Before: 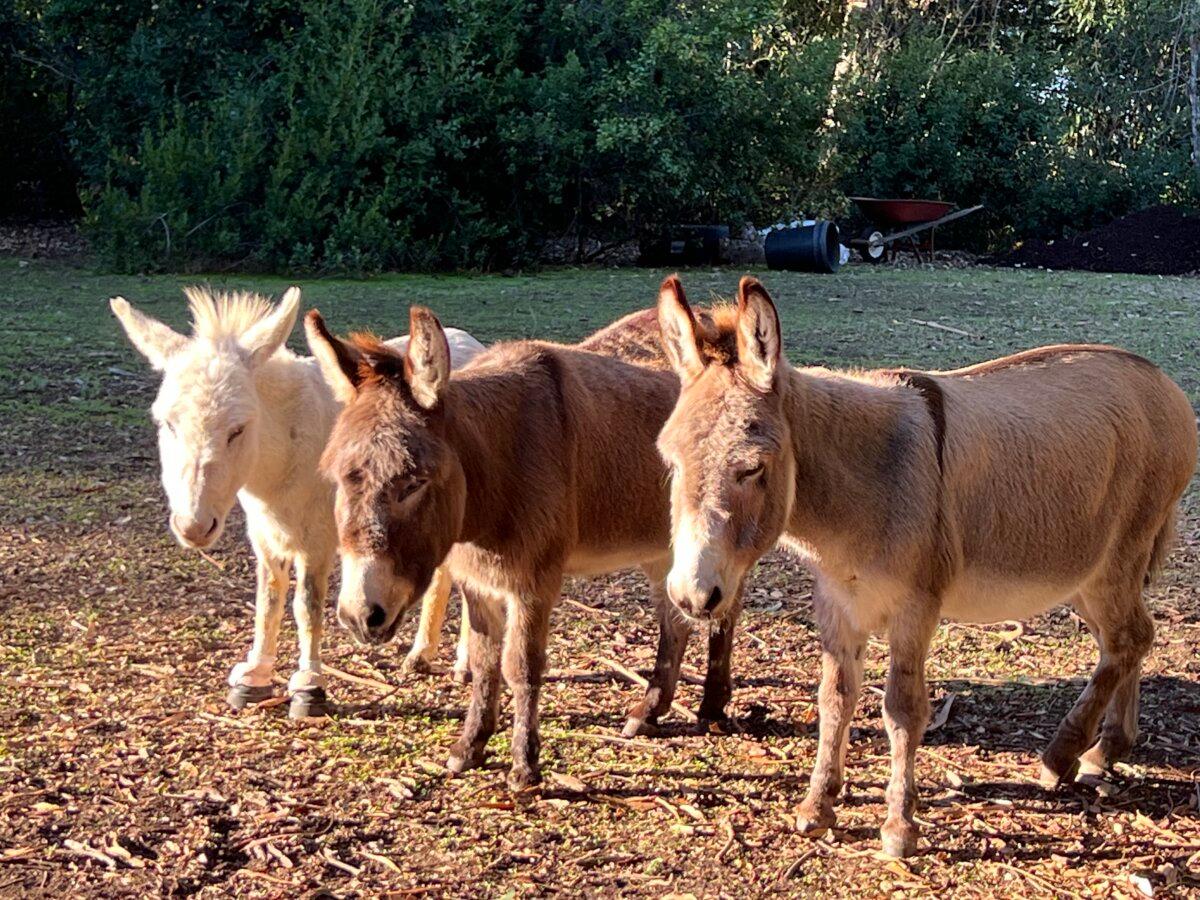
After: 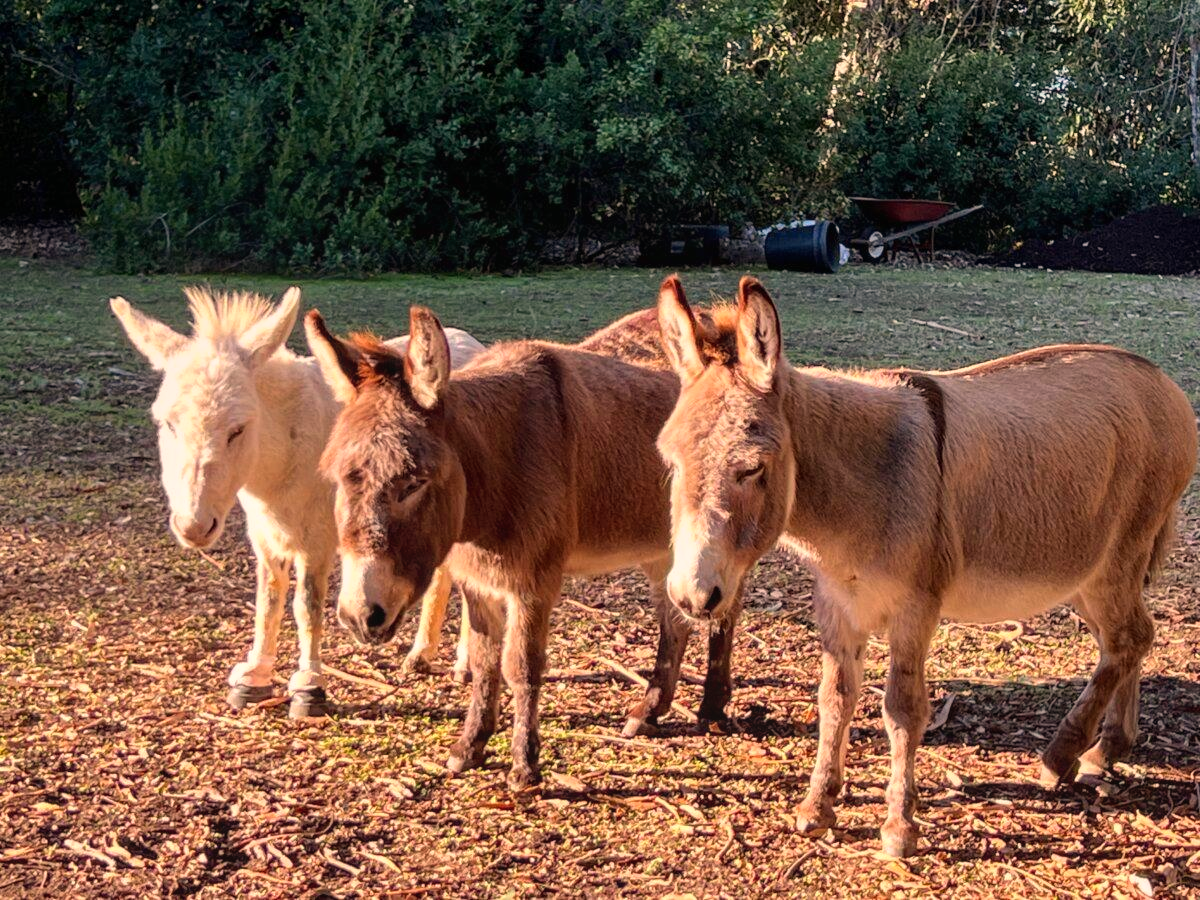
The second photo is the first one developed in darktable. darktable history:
local contrast: detail 110%
white balance: red 1.127, blue 0.943
